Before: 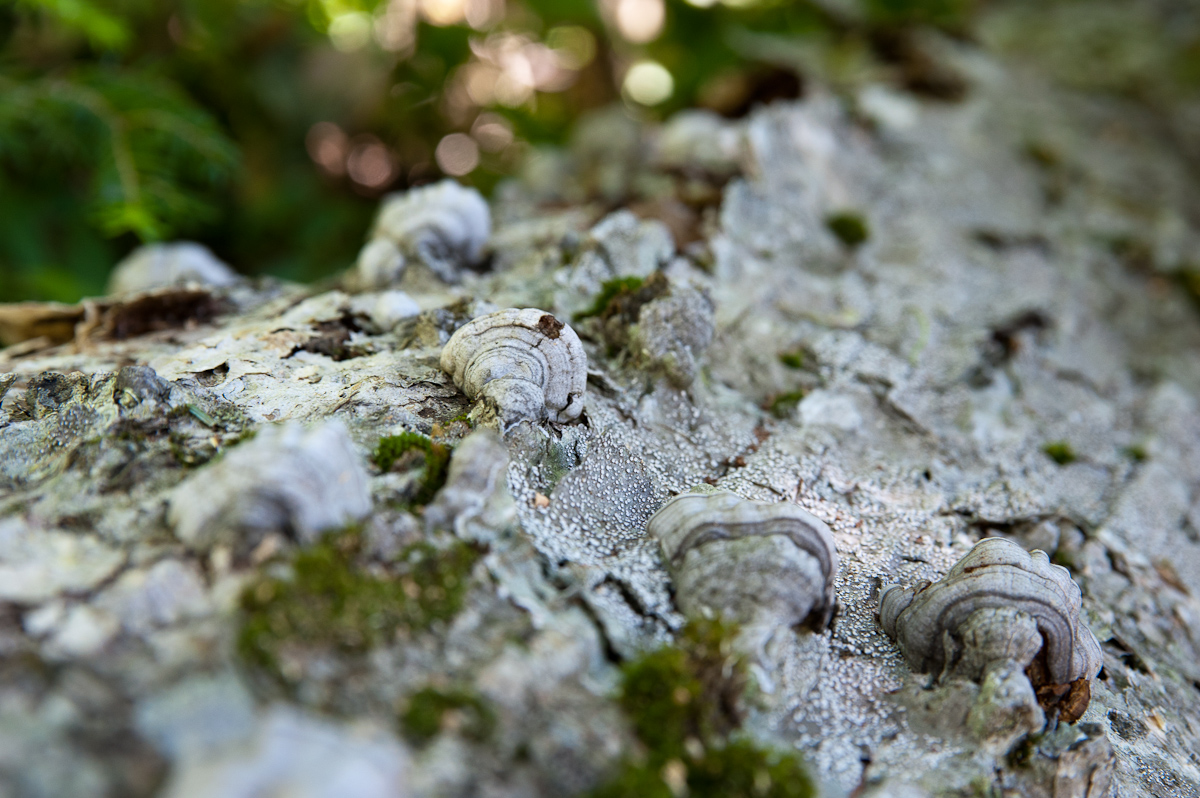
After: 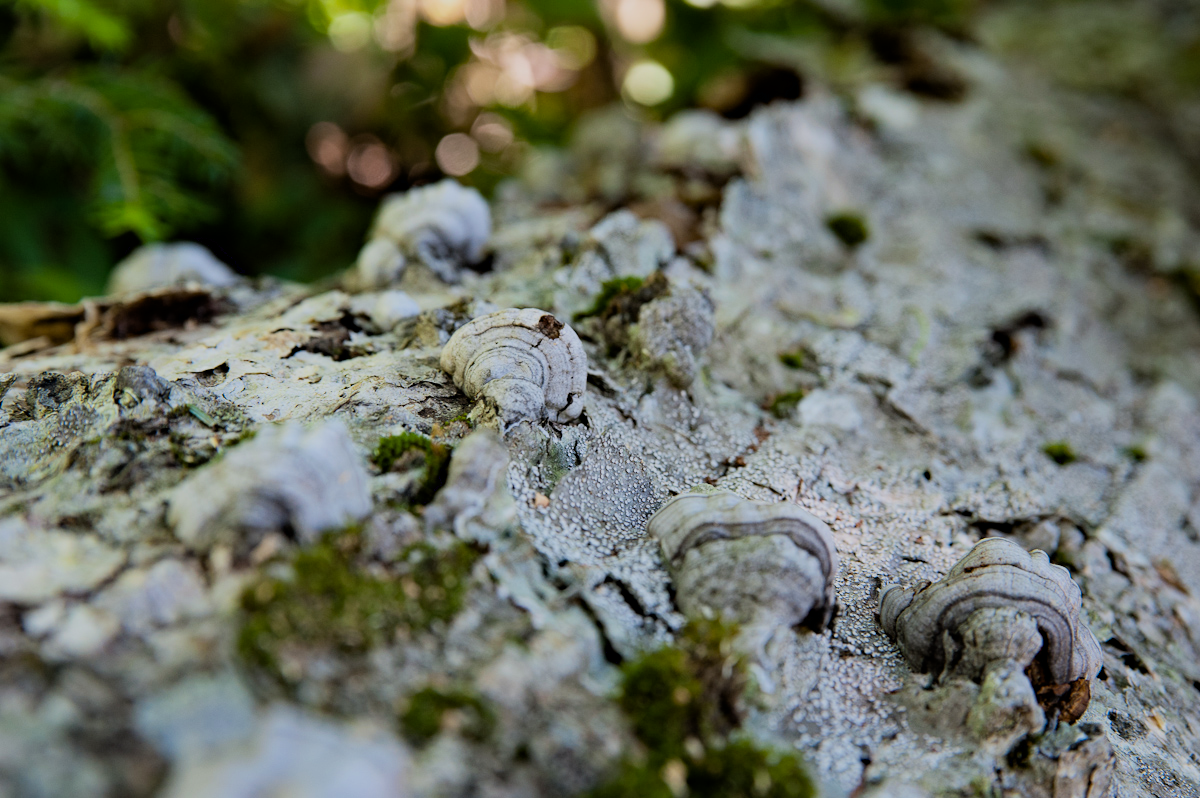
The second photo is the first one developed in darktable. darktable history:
haze removal: compatibility mode true, adaptive false
filmic rgb: black relative exposure -7.65 EV, white relative exposure 4.56 EV, threshold 5.98 EV, hardness 3.61, color science v6 (2022), enable highlight reconstruction true
